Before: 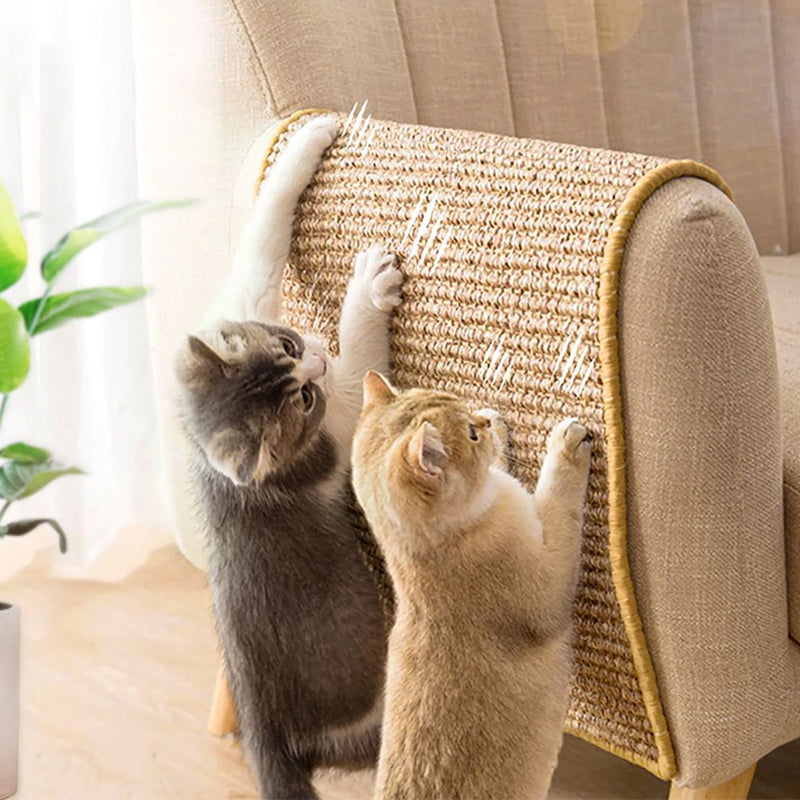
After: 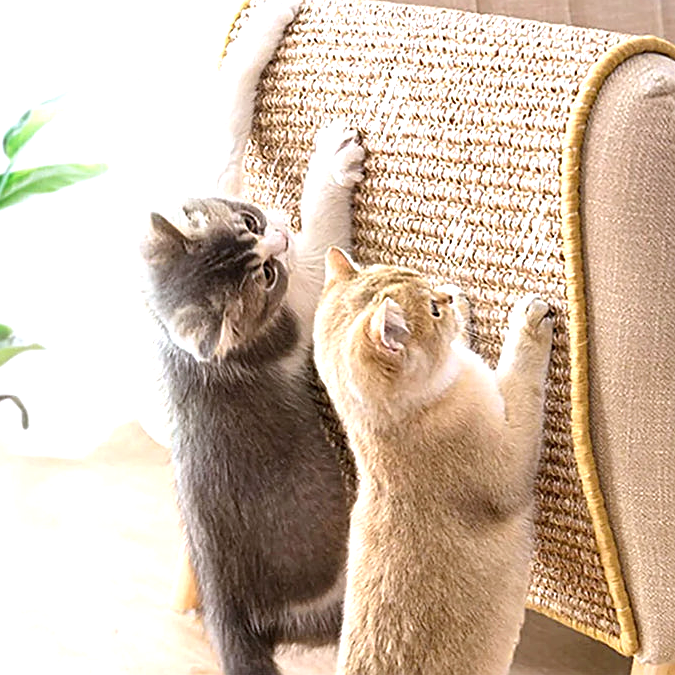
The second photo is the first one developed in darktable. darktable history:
exposure: black level correction 0, exposure 0.7 EV, compensate exposure bias true, compensate highlight preservation false
color correction: highlights a* -0.772, highlights b* -8.92
sharpen: on, module defaults
crop and rotate: left 4.842%, top 15.51%, right 10.668%
